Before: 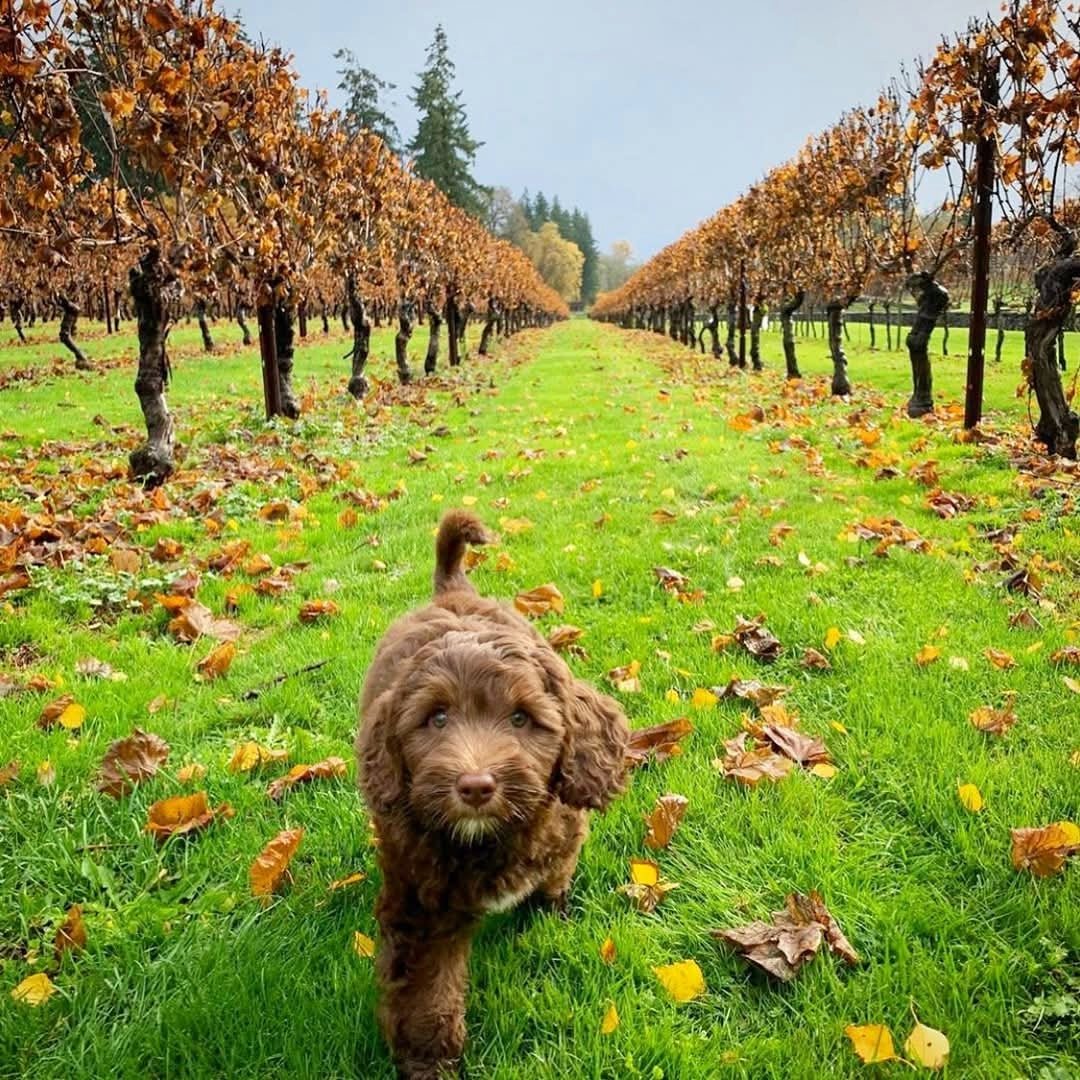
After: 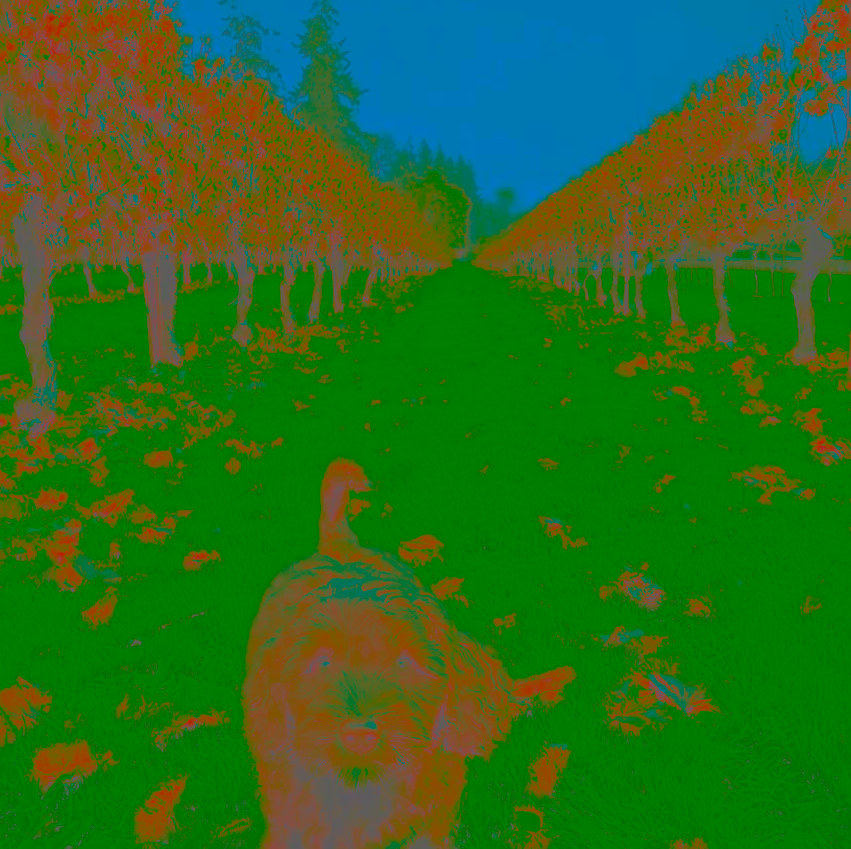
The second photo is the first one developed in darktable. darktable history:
velvia: strength 49.8%
crop and rotate: left 10.791%, top 4.991%, right 10.336%, bottom 16.378%
contrast brightness saturation: contrast -0.982, brightness -0.157, saturation 0.756
color balance rgb: highlights gain › luminance -33.039%, highlights gain › chroma 5.793%, highlights gain › hue 216.39°, perceptual saturation grading › global saturation 25.648%, perceptual brilliance grading › global brilliance 14.582%, perceptual brilliance grading › shadows -34.784%
local contrast: detail 109%
sharpen: on, module defaults
